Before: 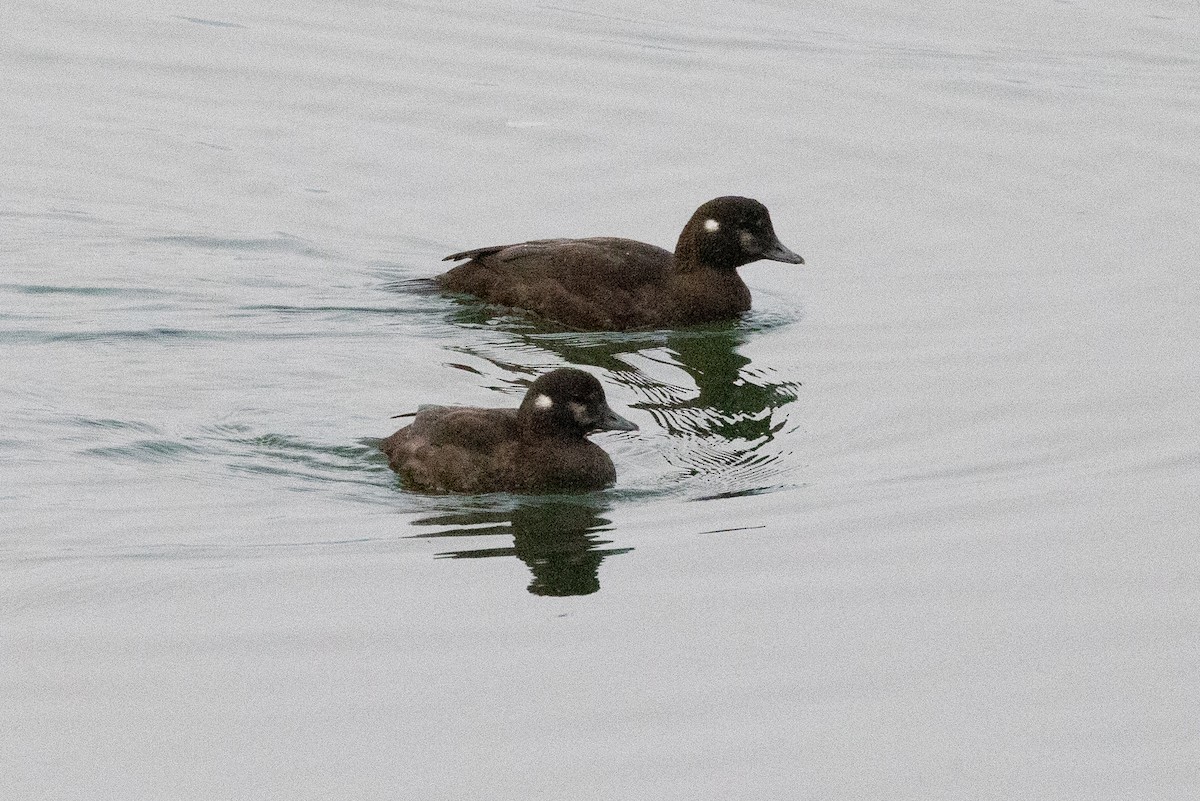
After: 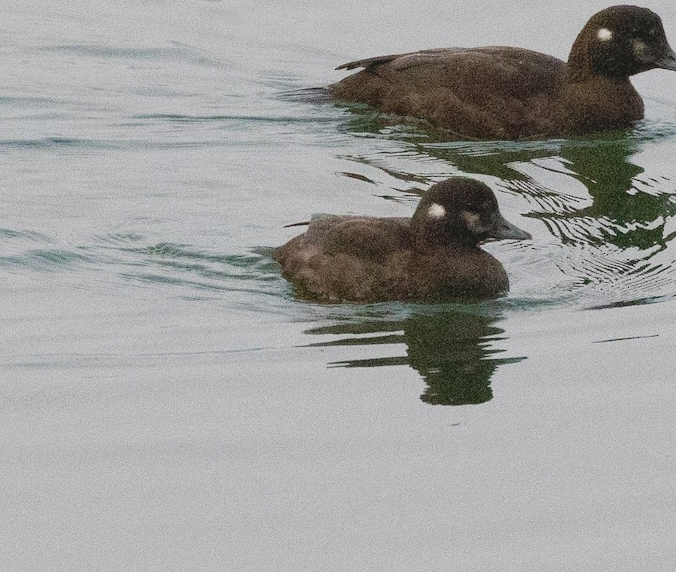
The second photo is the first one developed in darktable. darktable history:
crop: left 8.966%, top 23.852%, right 34.699%, bottom 4.703%
lowpass: radius 0.1, contrast 0.85, saturation 1.1, unbound 0
color calibration: illuminant same as pipeline (D50), x 0.346, y 0.359, temperature 5002.42 K
